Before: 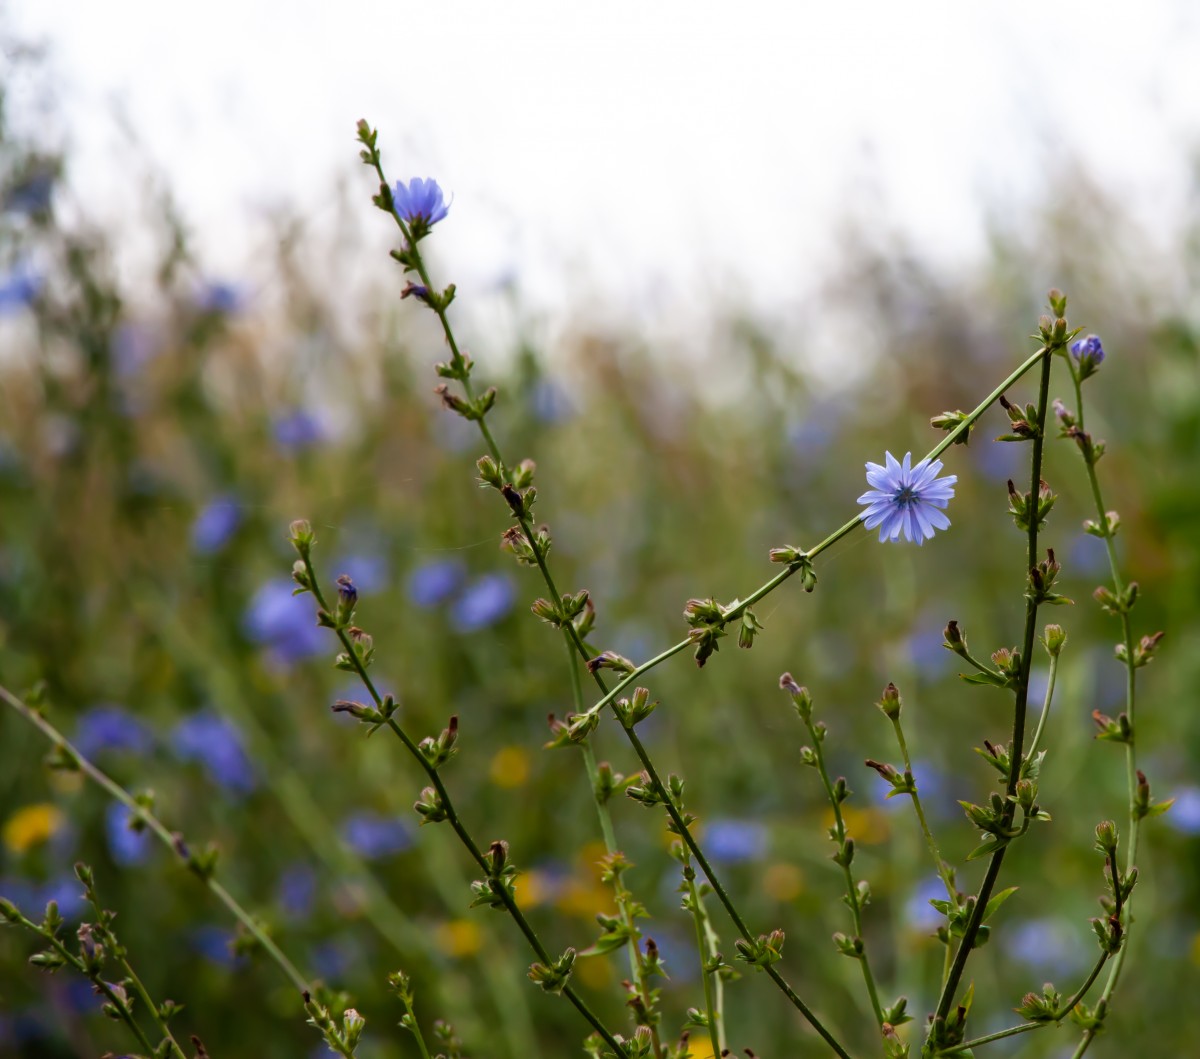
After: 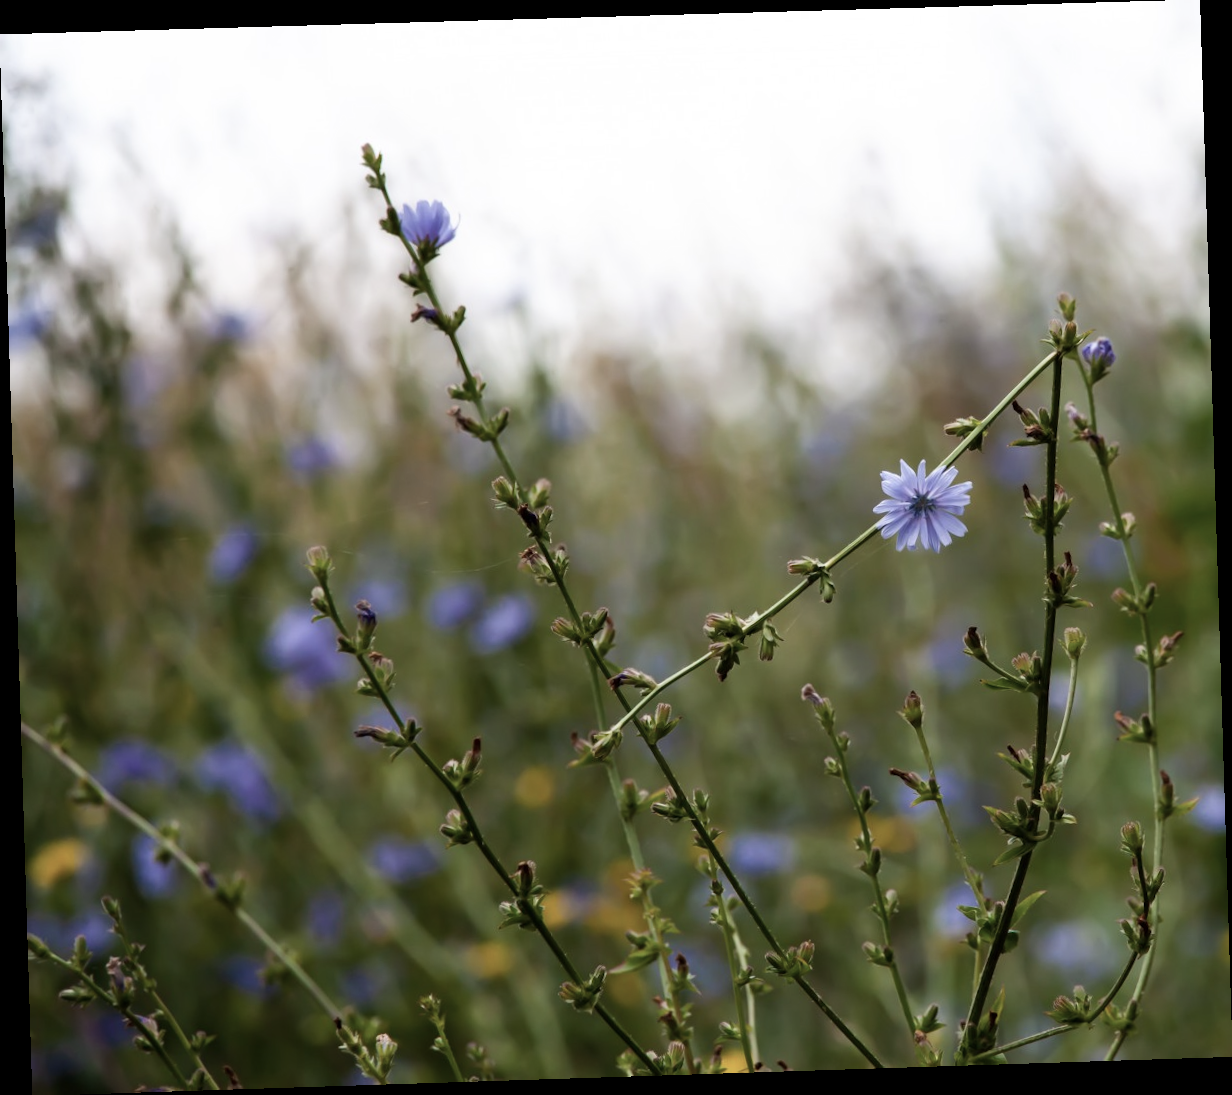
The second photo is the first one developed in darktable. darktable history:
rotate and perspective: rotation -1.77°, lens shift (horizontal) 0.004, automatic cropping off
contrast brightness saturation: contrast 0.1, saturation -0.3
